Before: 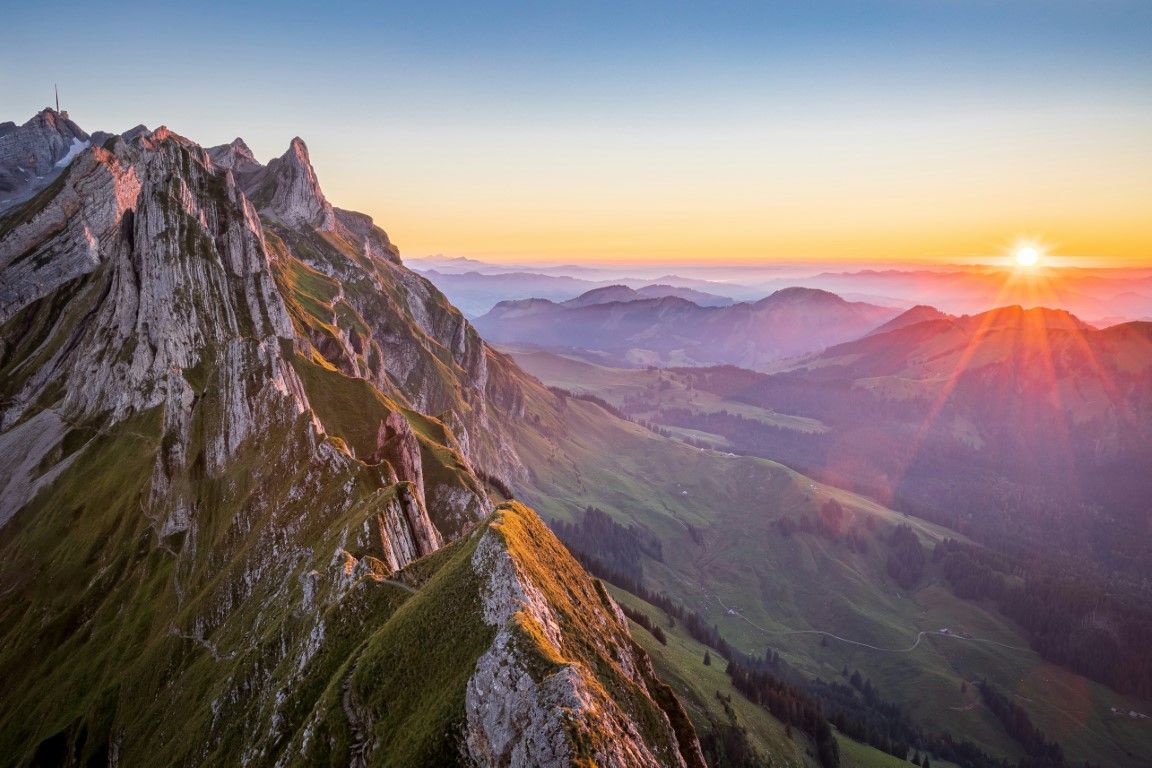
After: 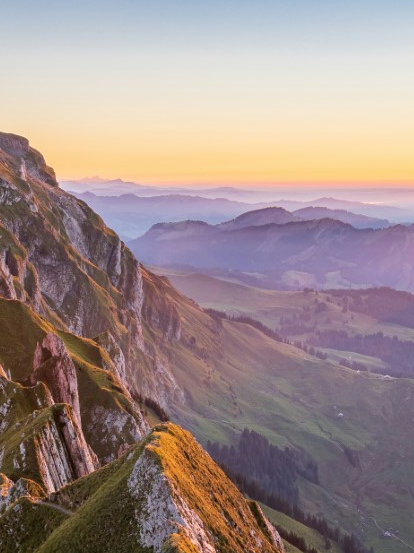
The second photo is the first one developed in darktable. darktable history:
crop and rotate: left 29.932%, top 10.18%, right 34.108%, bottom 17.767%
